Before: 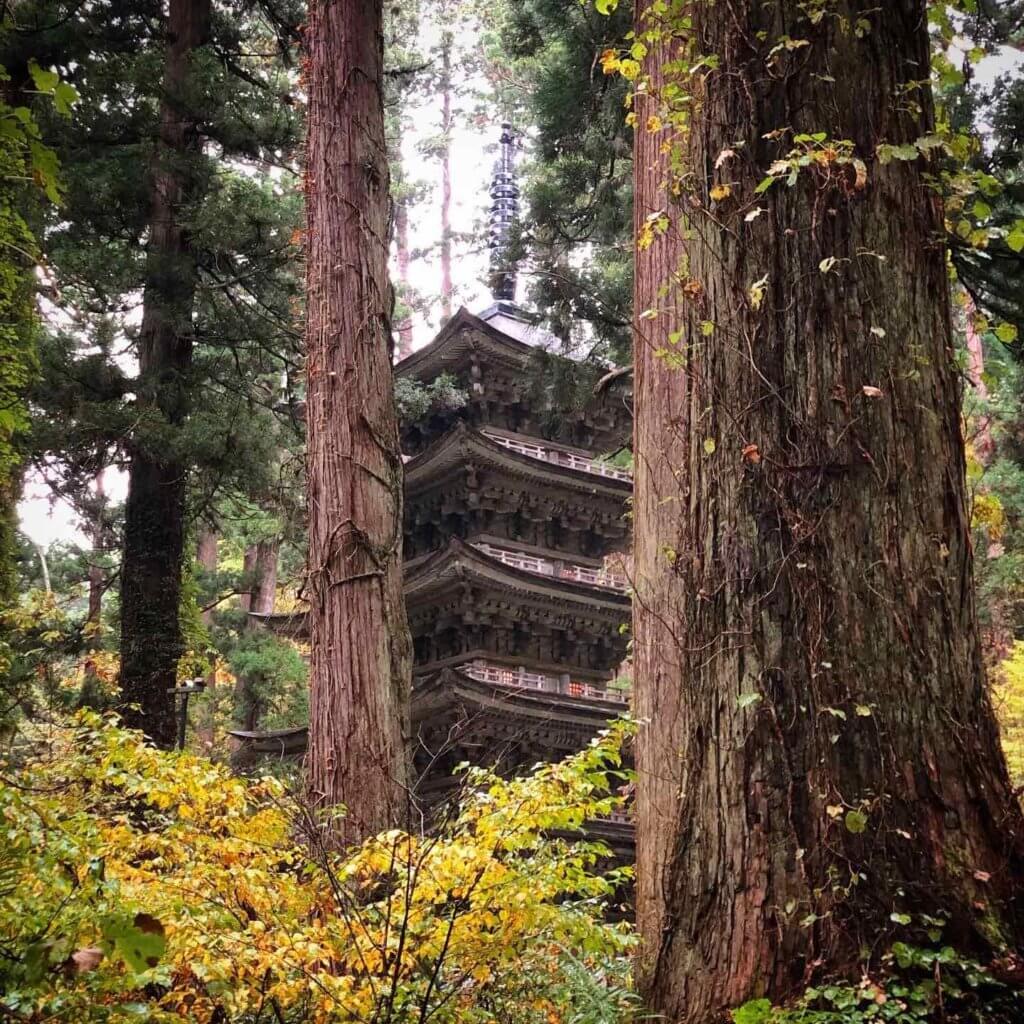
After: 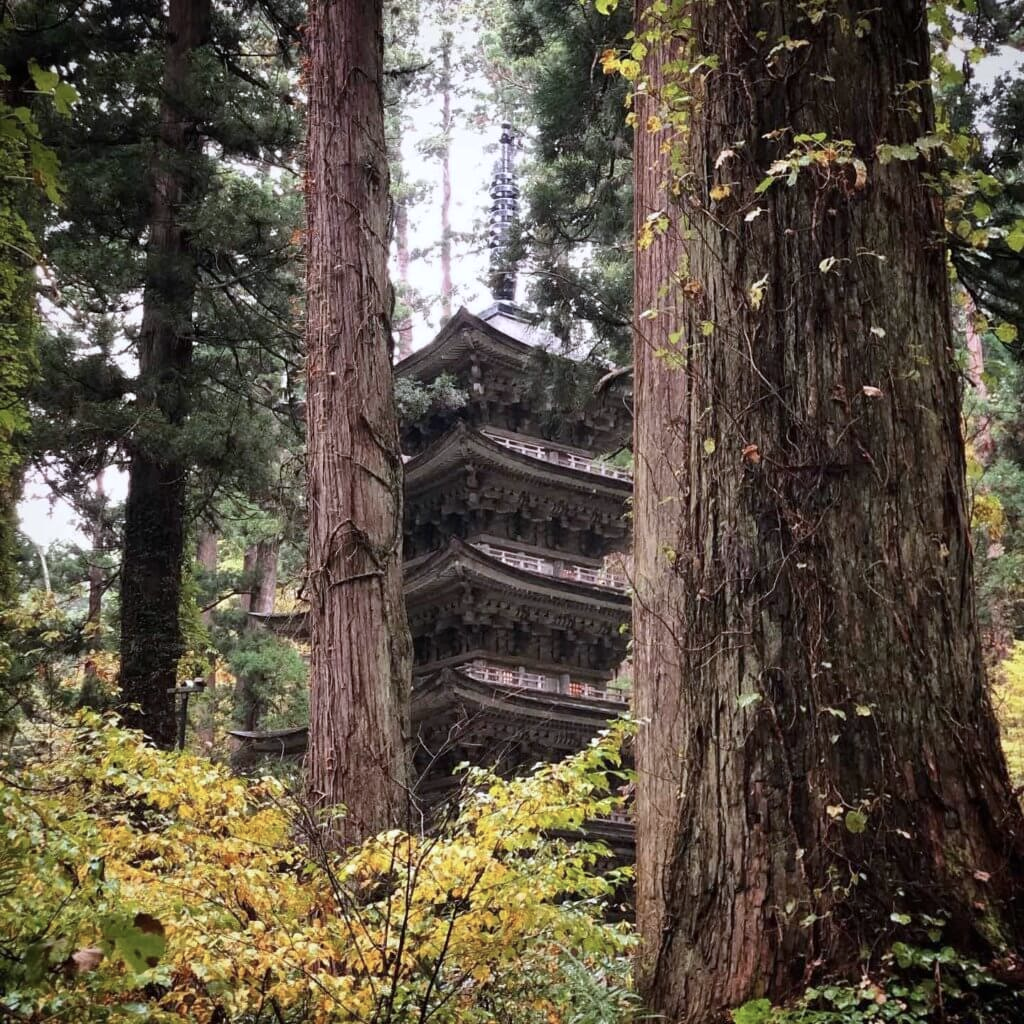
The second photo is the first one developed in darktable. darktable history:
white balance: red 0.98, blue 1.034
contrast brightness saturation: contrast 0.06, brightness -0.01, saturation -0.23
